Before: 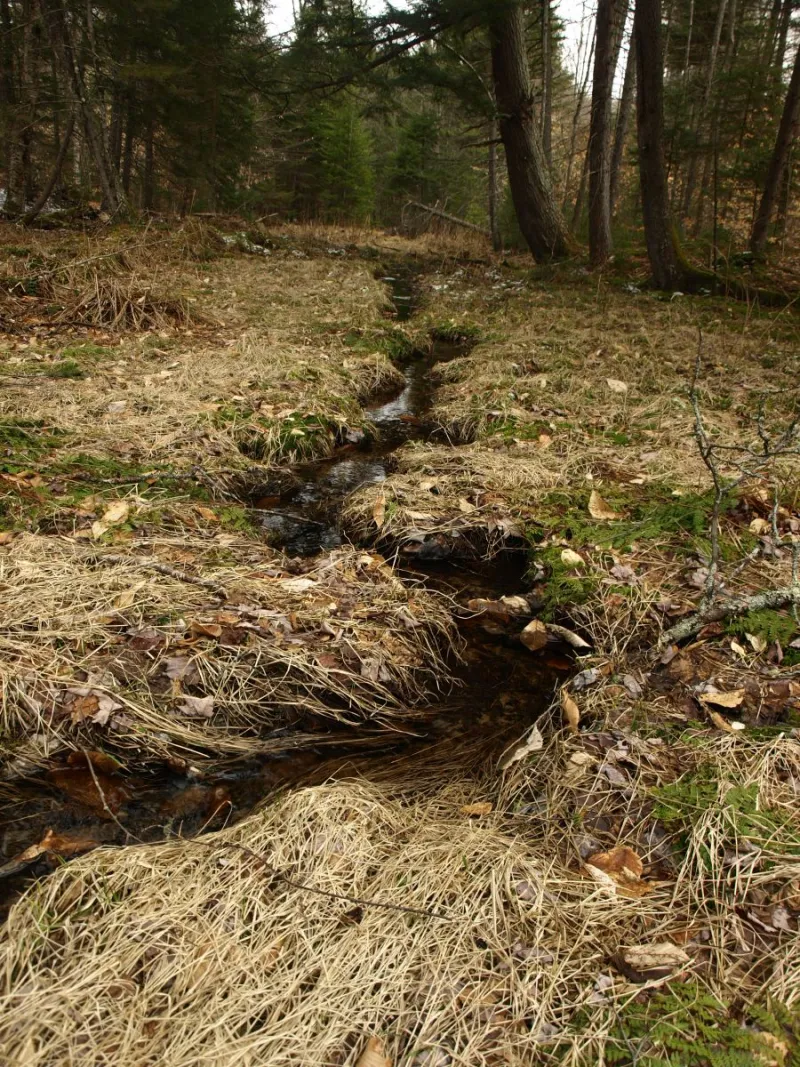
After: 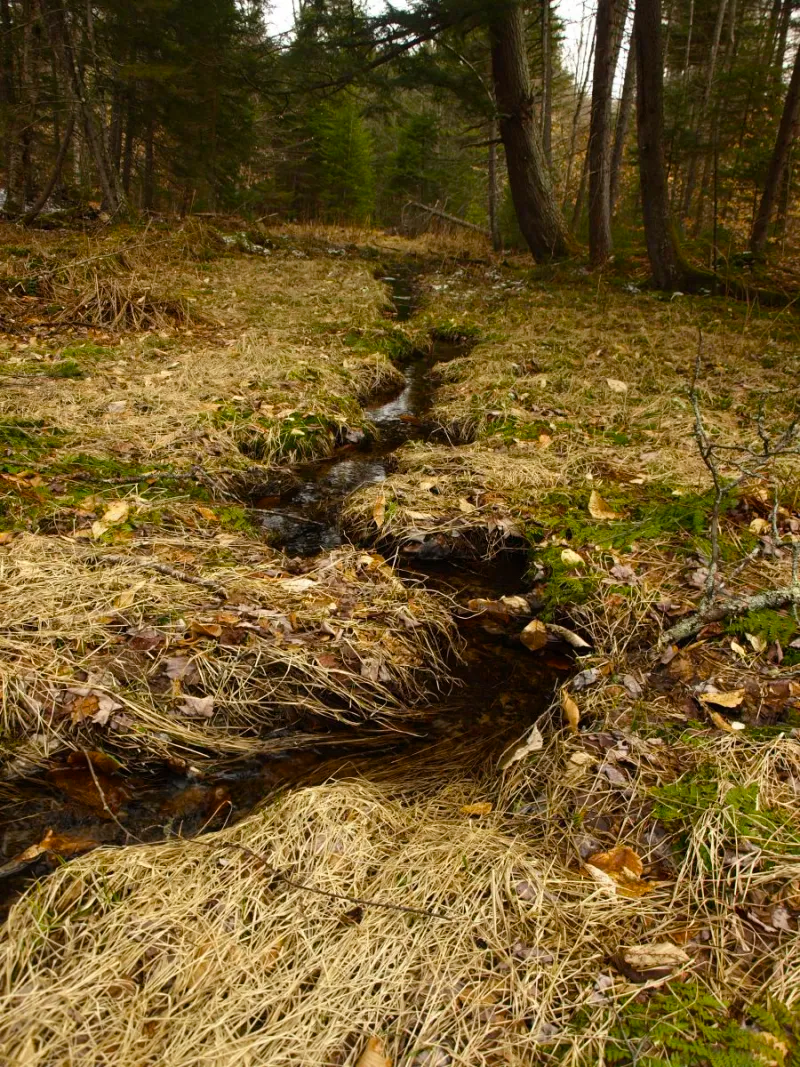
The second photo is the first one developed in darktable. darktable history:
color balance rgb: power › chroma 0.281%, power › hue 22.9°, perceptual saturation grading › global saturation 29.679%, global vibrance 9.977%
